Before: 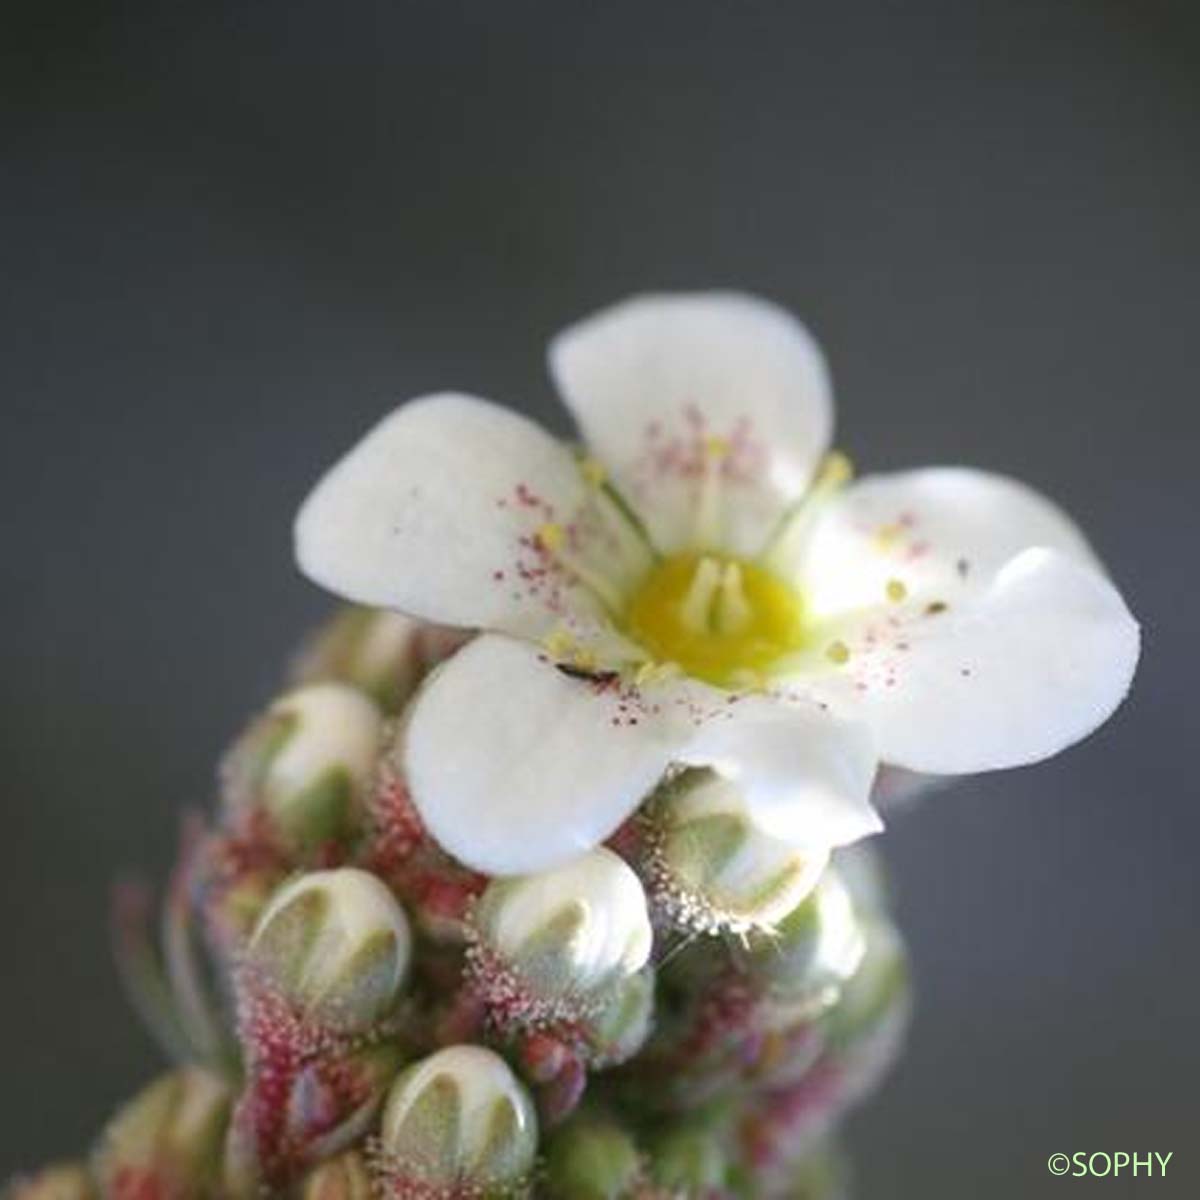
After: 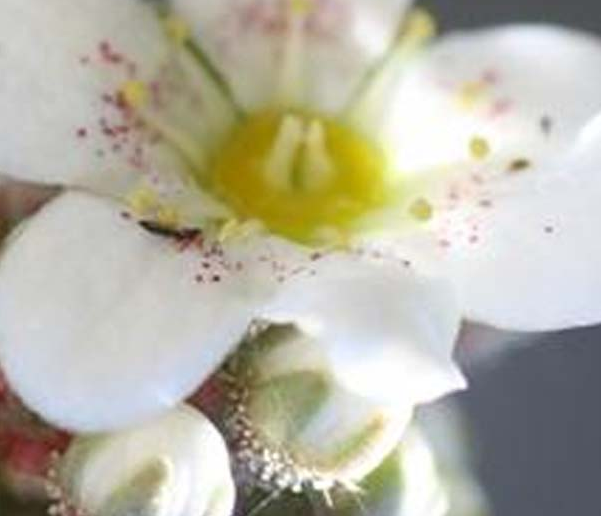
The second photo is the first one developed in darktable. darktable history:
crop: left 34.81%, top 36.926%, right 15.027%, bottom 20.03%
